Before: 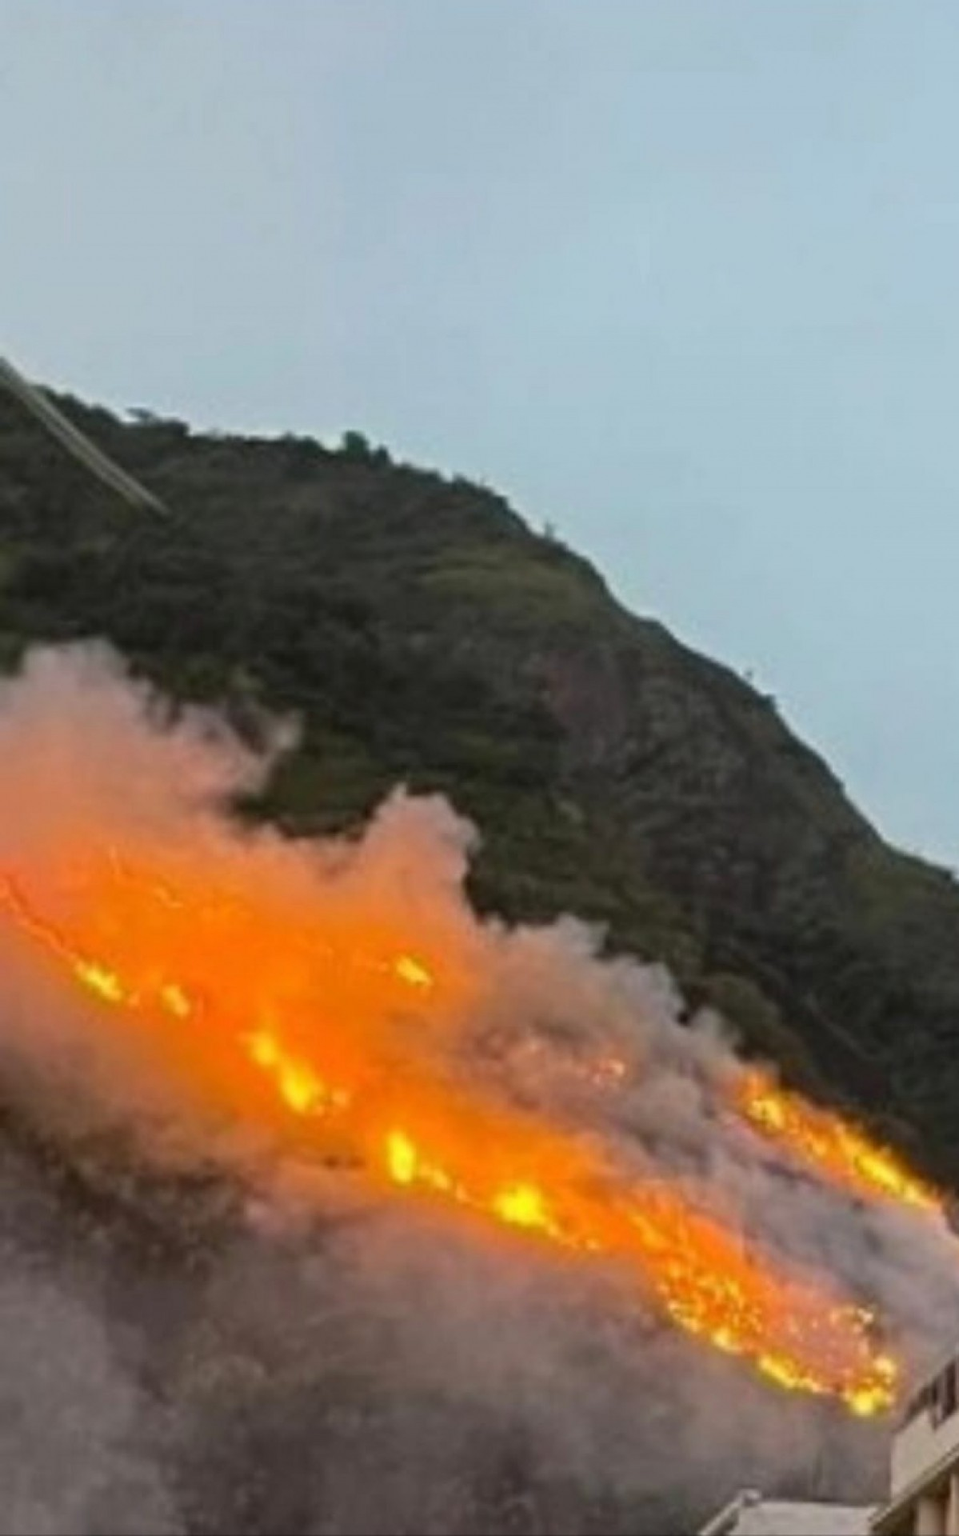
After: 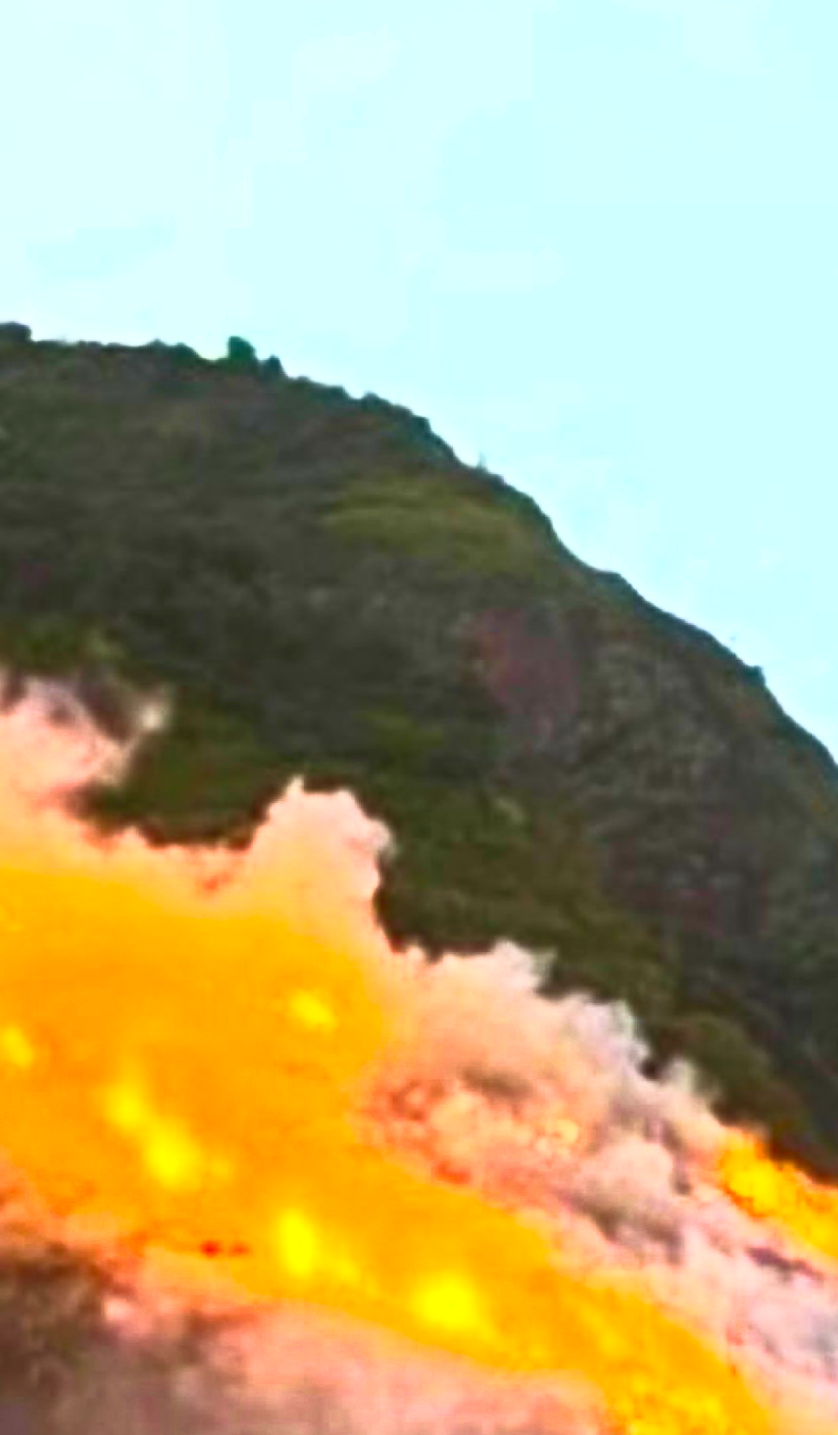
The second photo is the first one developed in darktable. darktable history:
velvia: on, module defaults
contrast brightness saturation: contrast 1, brightness 1, saturation 1
rgb levels: preserve colors max RGB
crop and rotate: left 17.046%, top 10.659%, right 12.989%, bottom 14.553%
